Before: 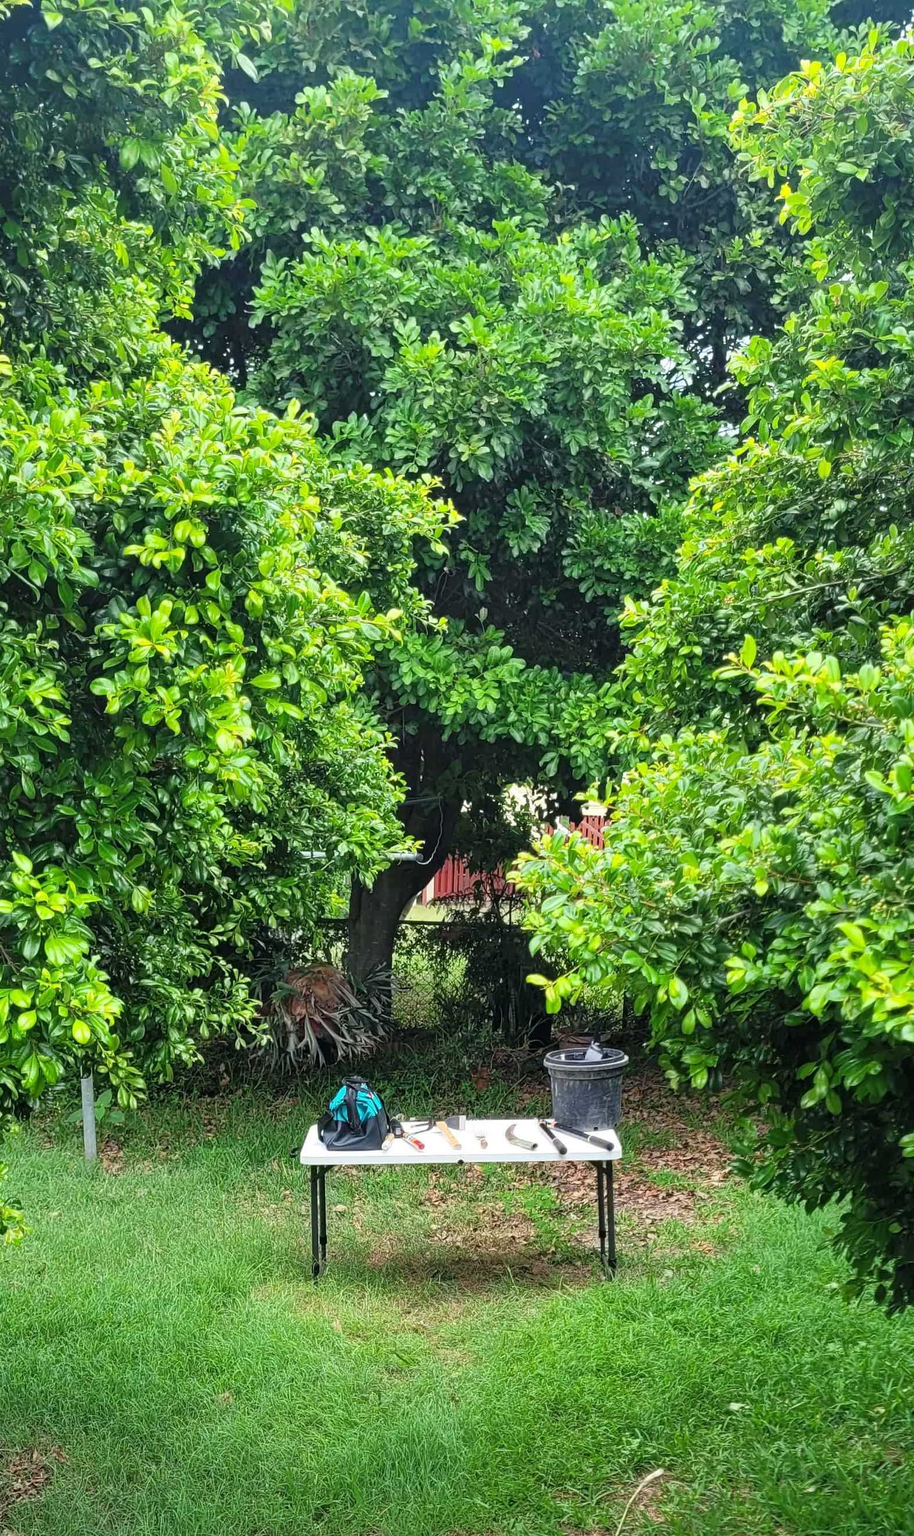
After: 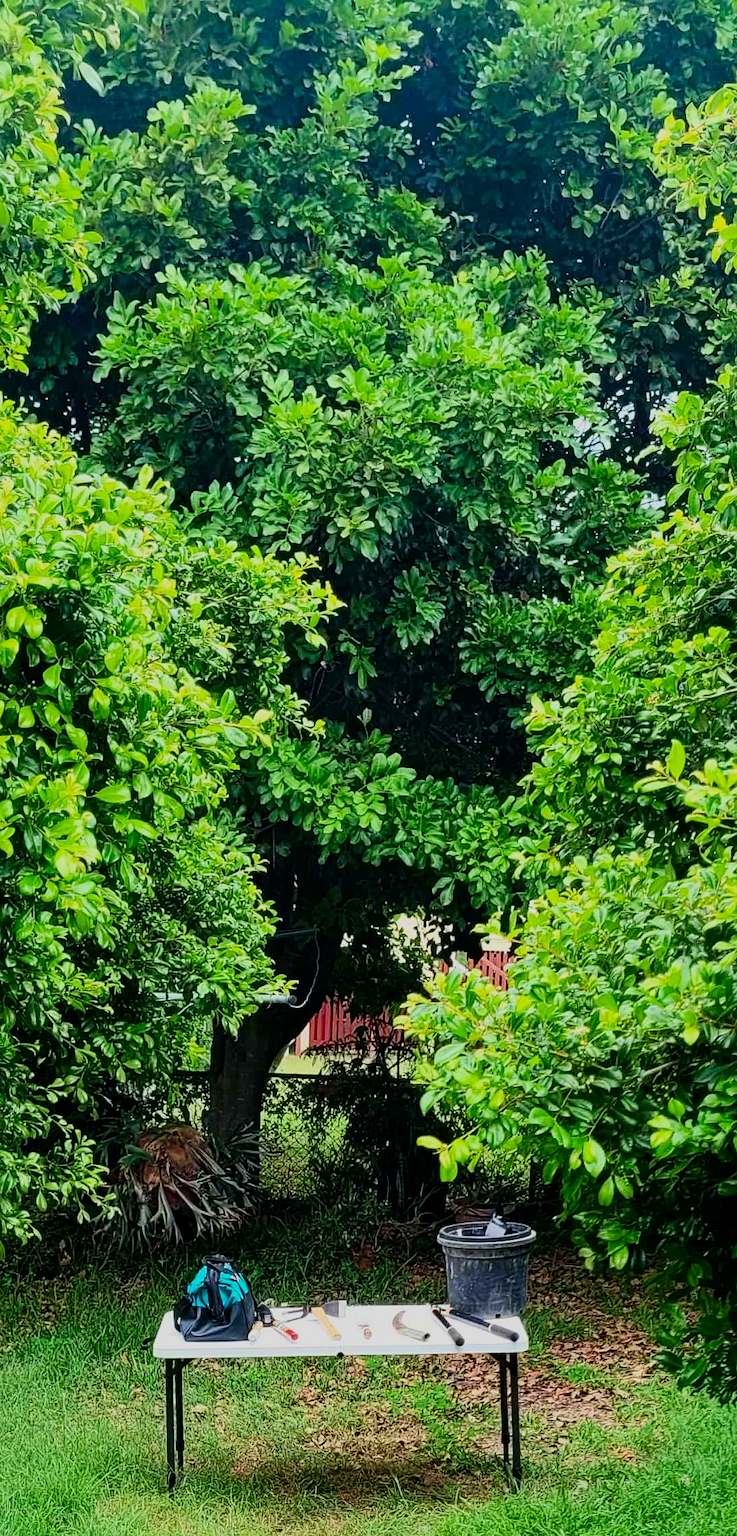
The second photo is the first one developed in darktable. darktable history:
sharpen: amount 0.21
filmic rgb: black relative exposure -7.65 EV, white relative exposure 4.56 EV, hardness 3.61
crop: left 18.533%, right 12.155%, bottom 14.193%
velvia: on, module defaults
contrast brightness saturation: contrast 0.188, brightness -0.104, saturation 0.21
